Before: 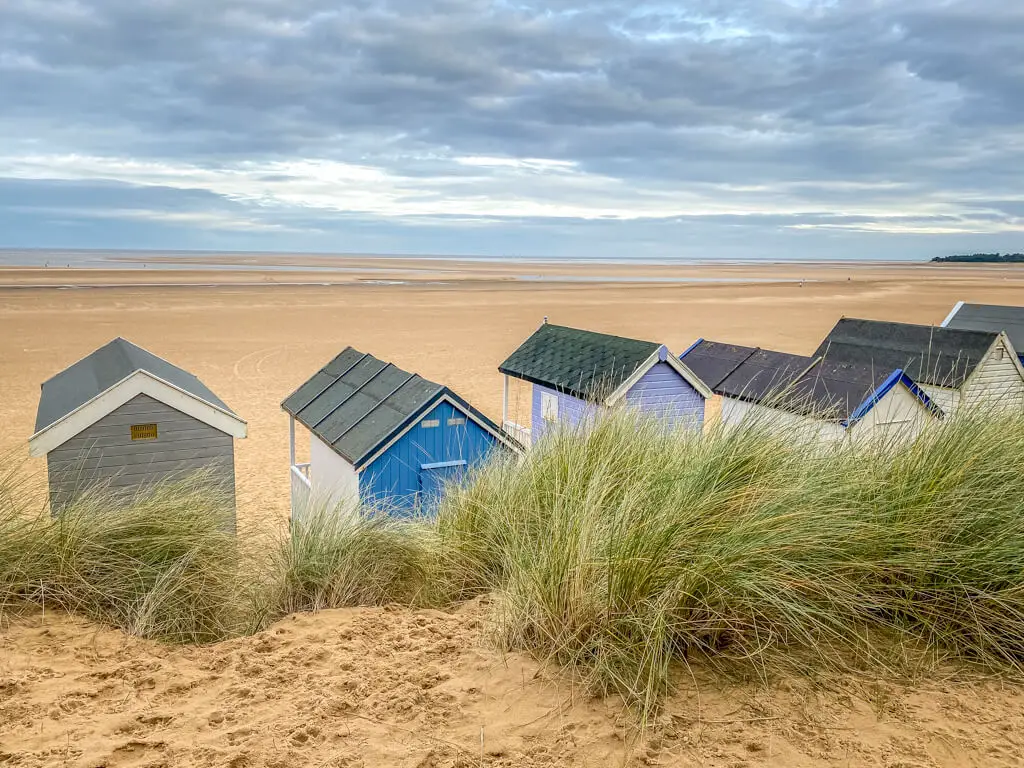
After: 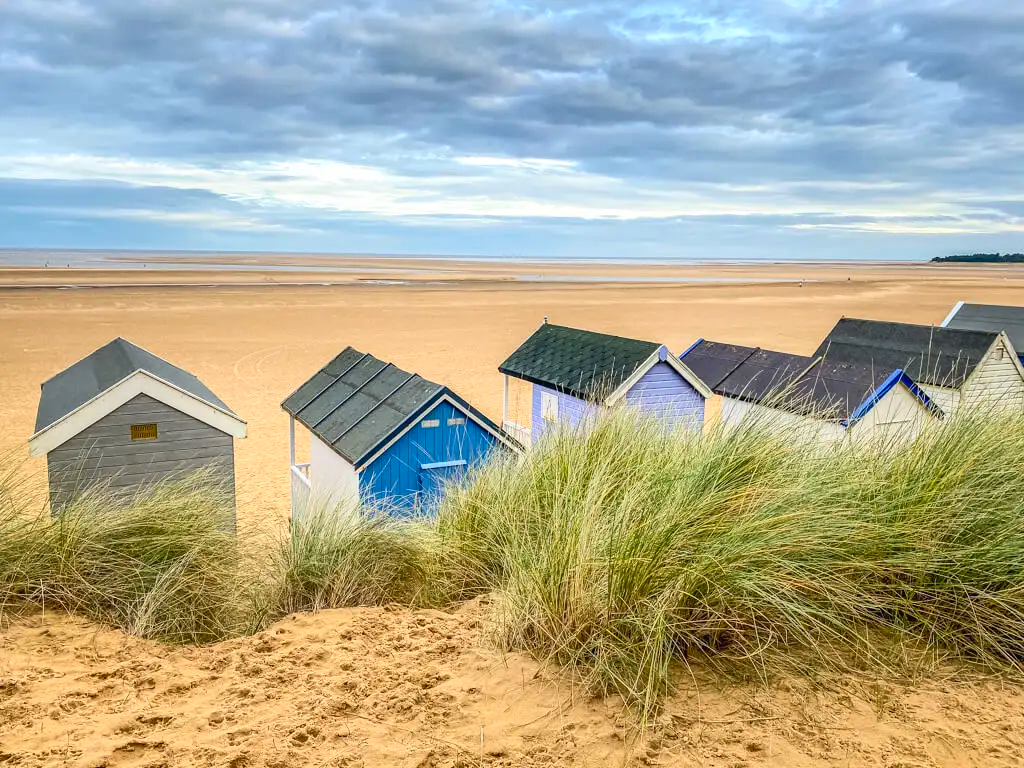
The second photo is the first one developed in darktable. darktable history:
contrast brightness saturation: contrast 0.2, brightness 0.16, saturation 0.22
shadows and highlights: low approximation 0.01, soften with gaussian
